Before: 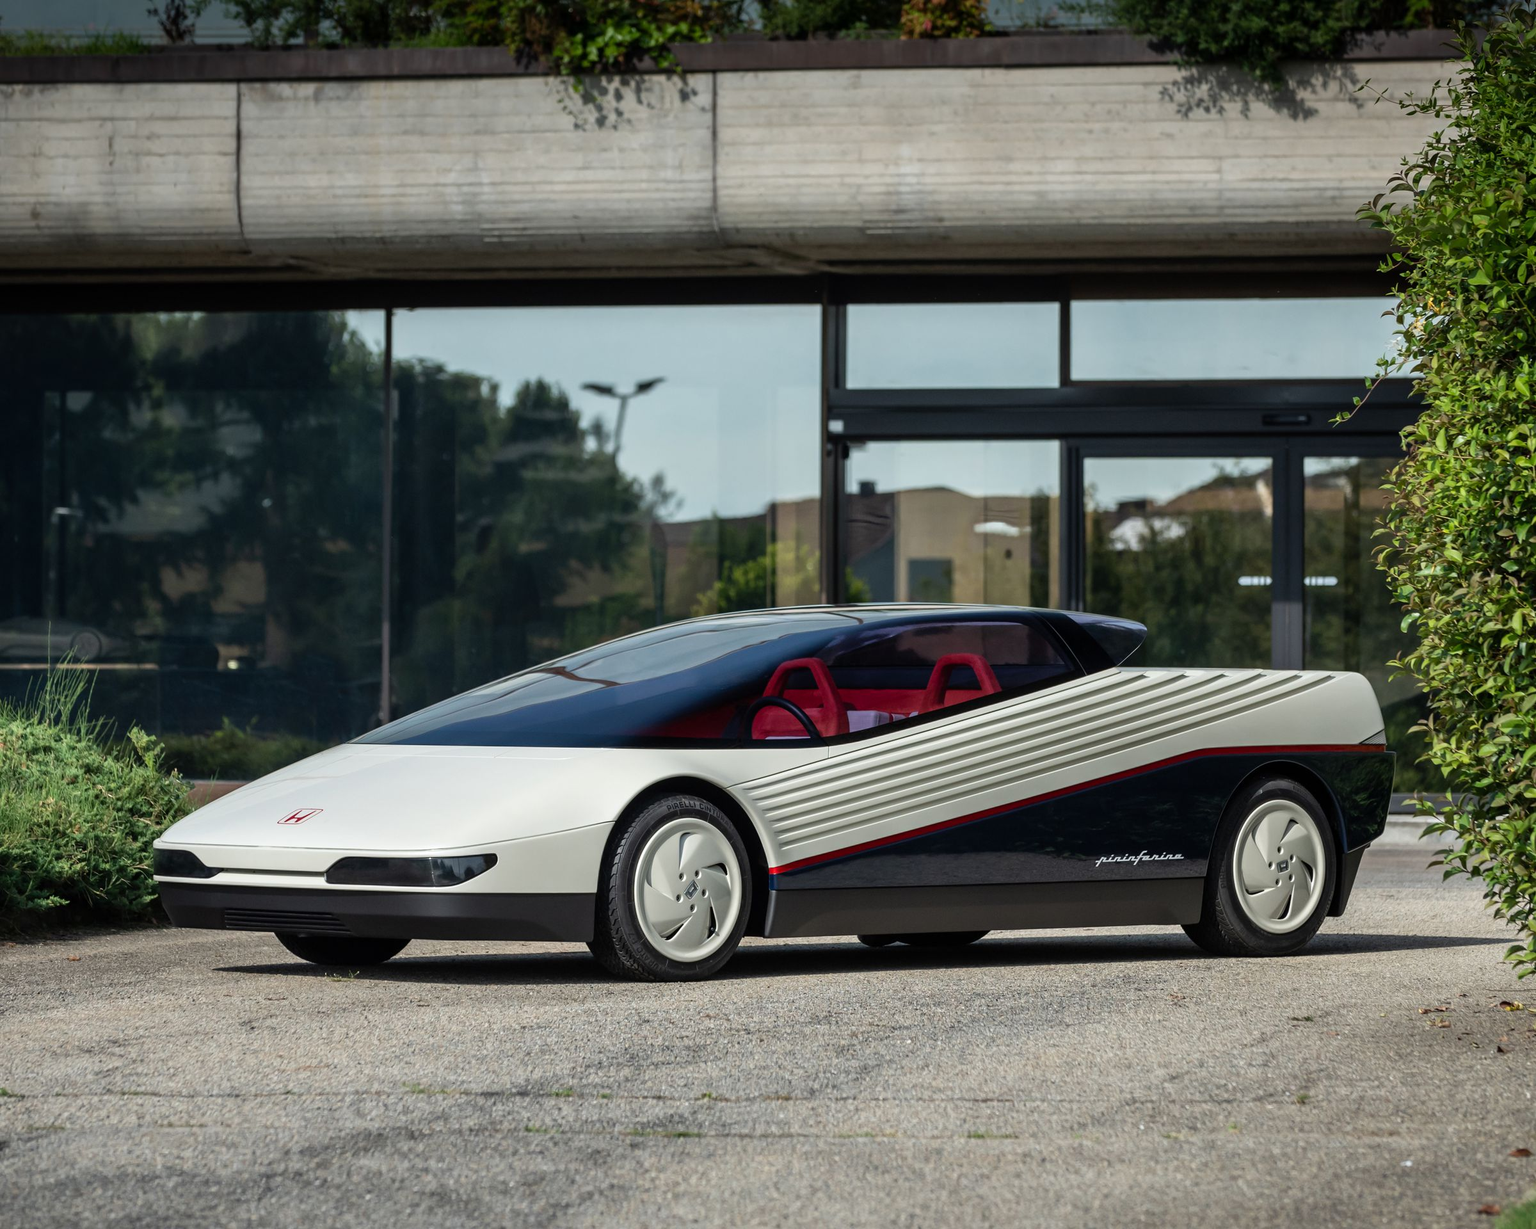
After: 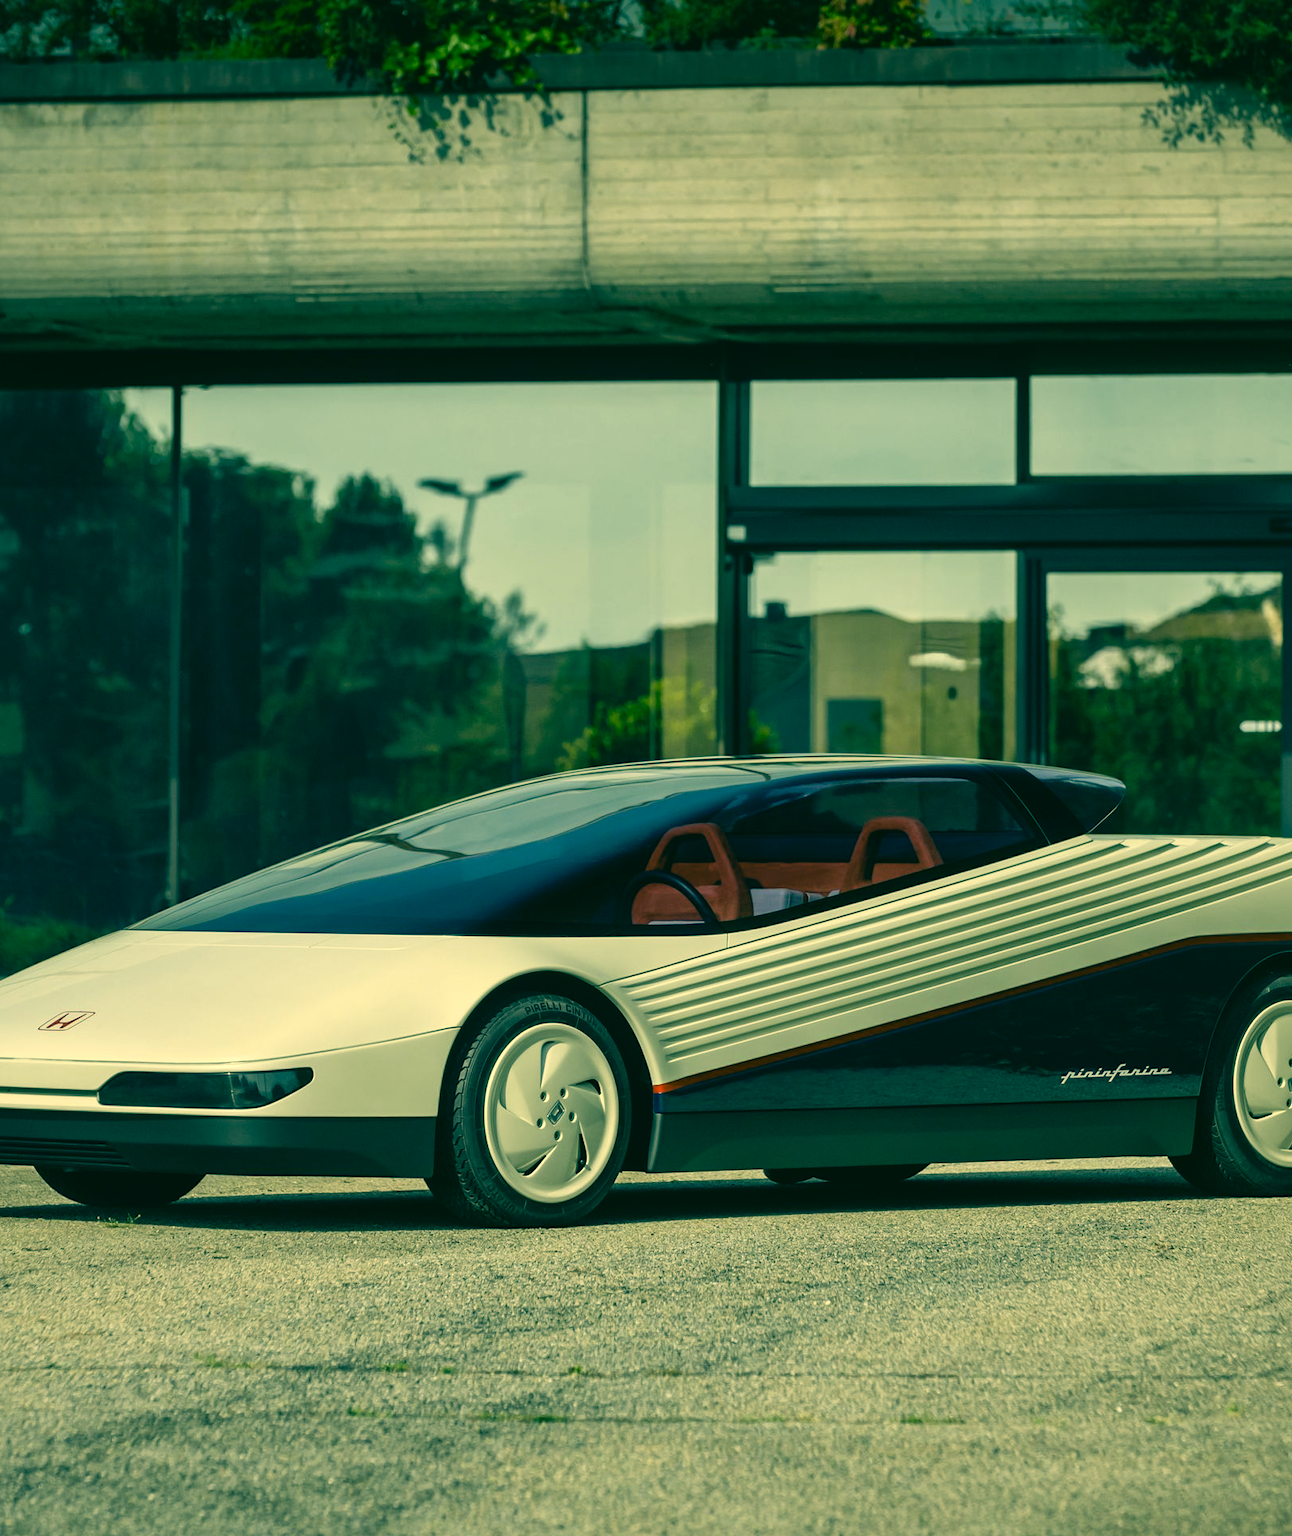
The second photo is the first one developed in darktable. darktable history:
color correction: highlights a* 2.07, highlights b* 34.27, shadows a* -37.02, shadows b* -5.69
crop and rotate: left 16.111%, right 16.58%
local contrast: mode bilateral grid, contrast 21, coarseness 49, detail 120%, midtone range 0.2
